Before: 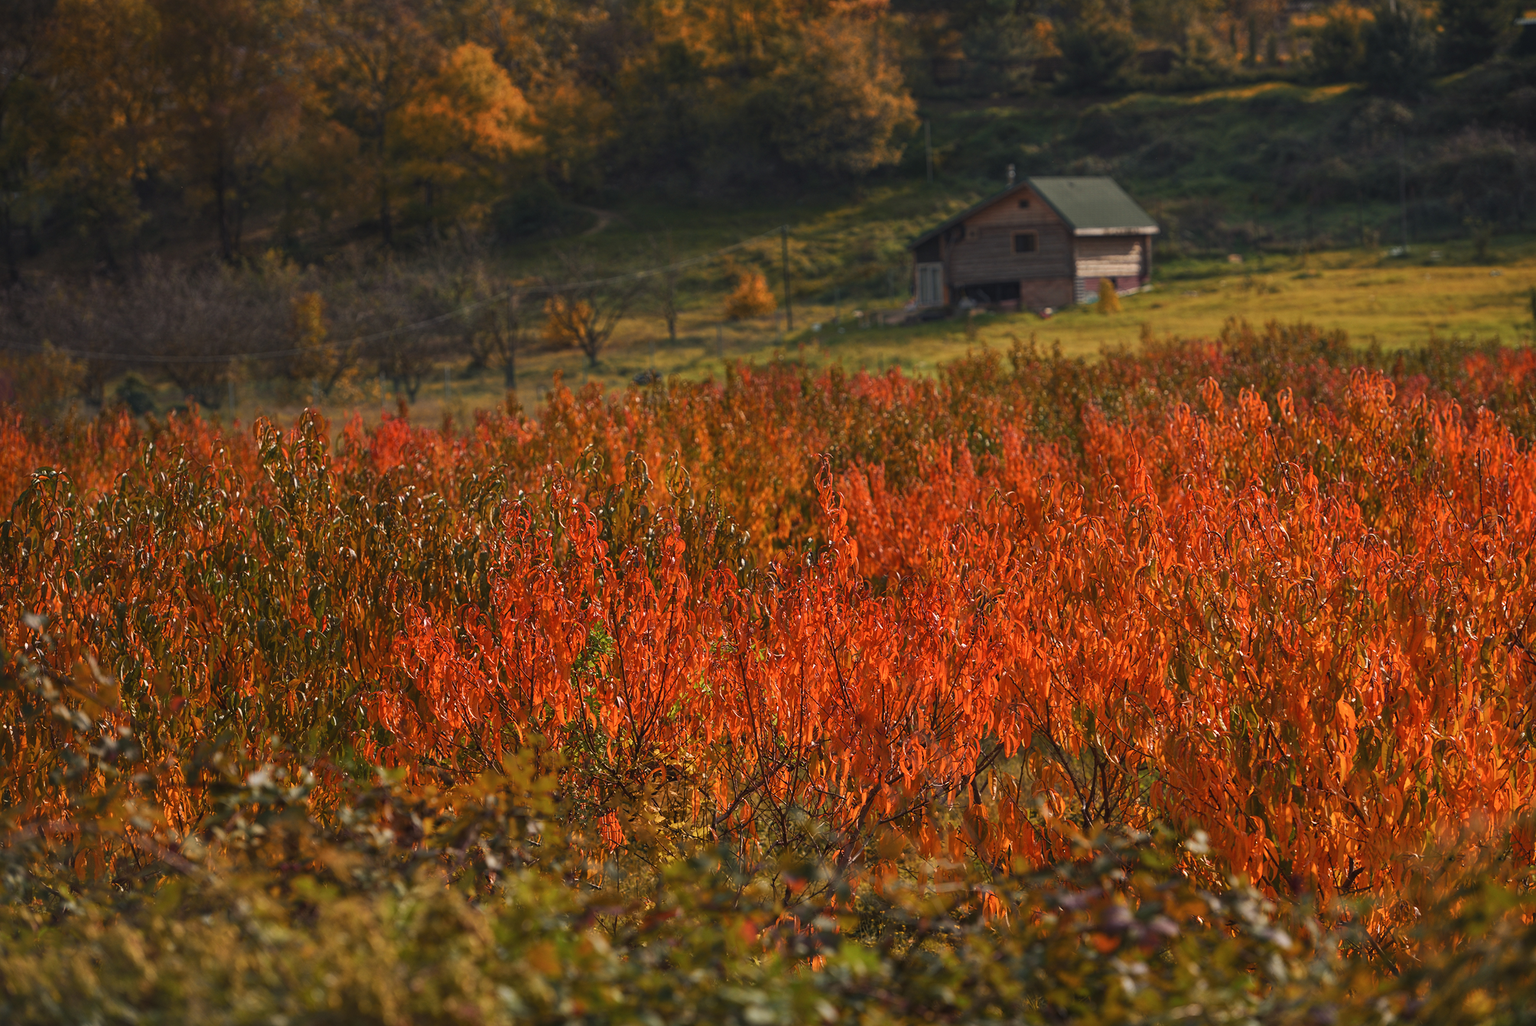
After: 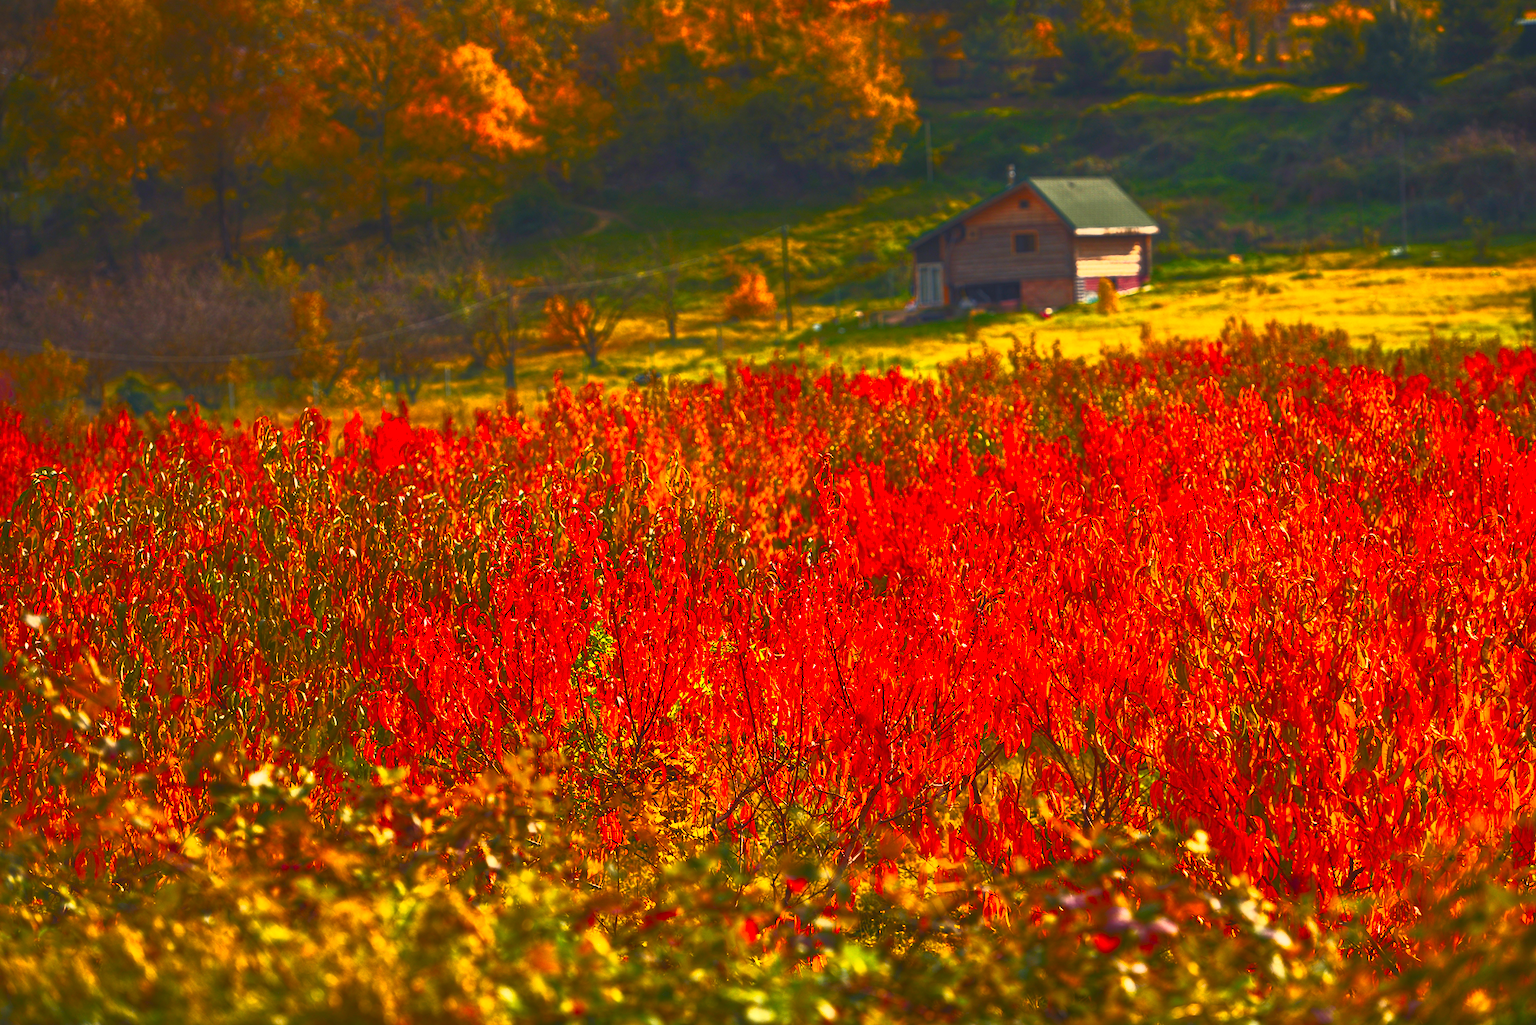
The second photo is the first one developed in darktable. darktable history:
color balance rgb: linear chroma grading › global chroma 15%, perceptual saturation grading › global saturation 30%
contrast brightness saturation: contrast 1, brightness 1, saturation 1
